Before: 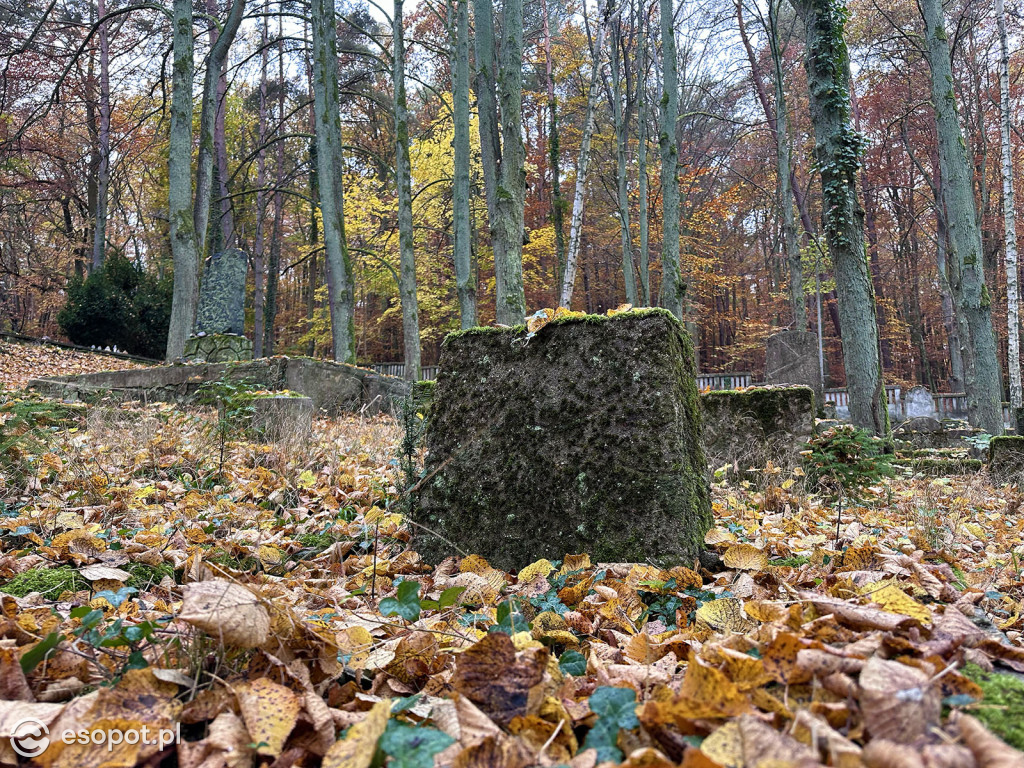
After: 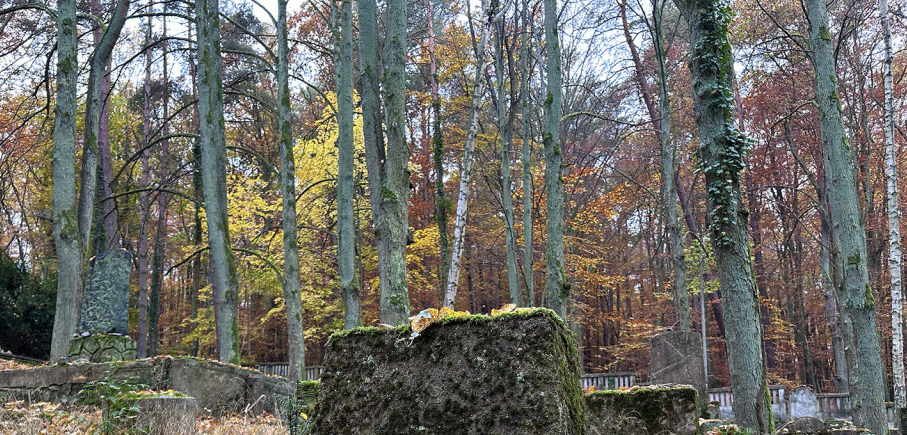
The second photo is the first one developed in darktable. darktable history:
crop and rotate: left 11.425%, bottom 43.343%
